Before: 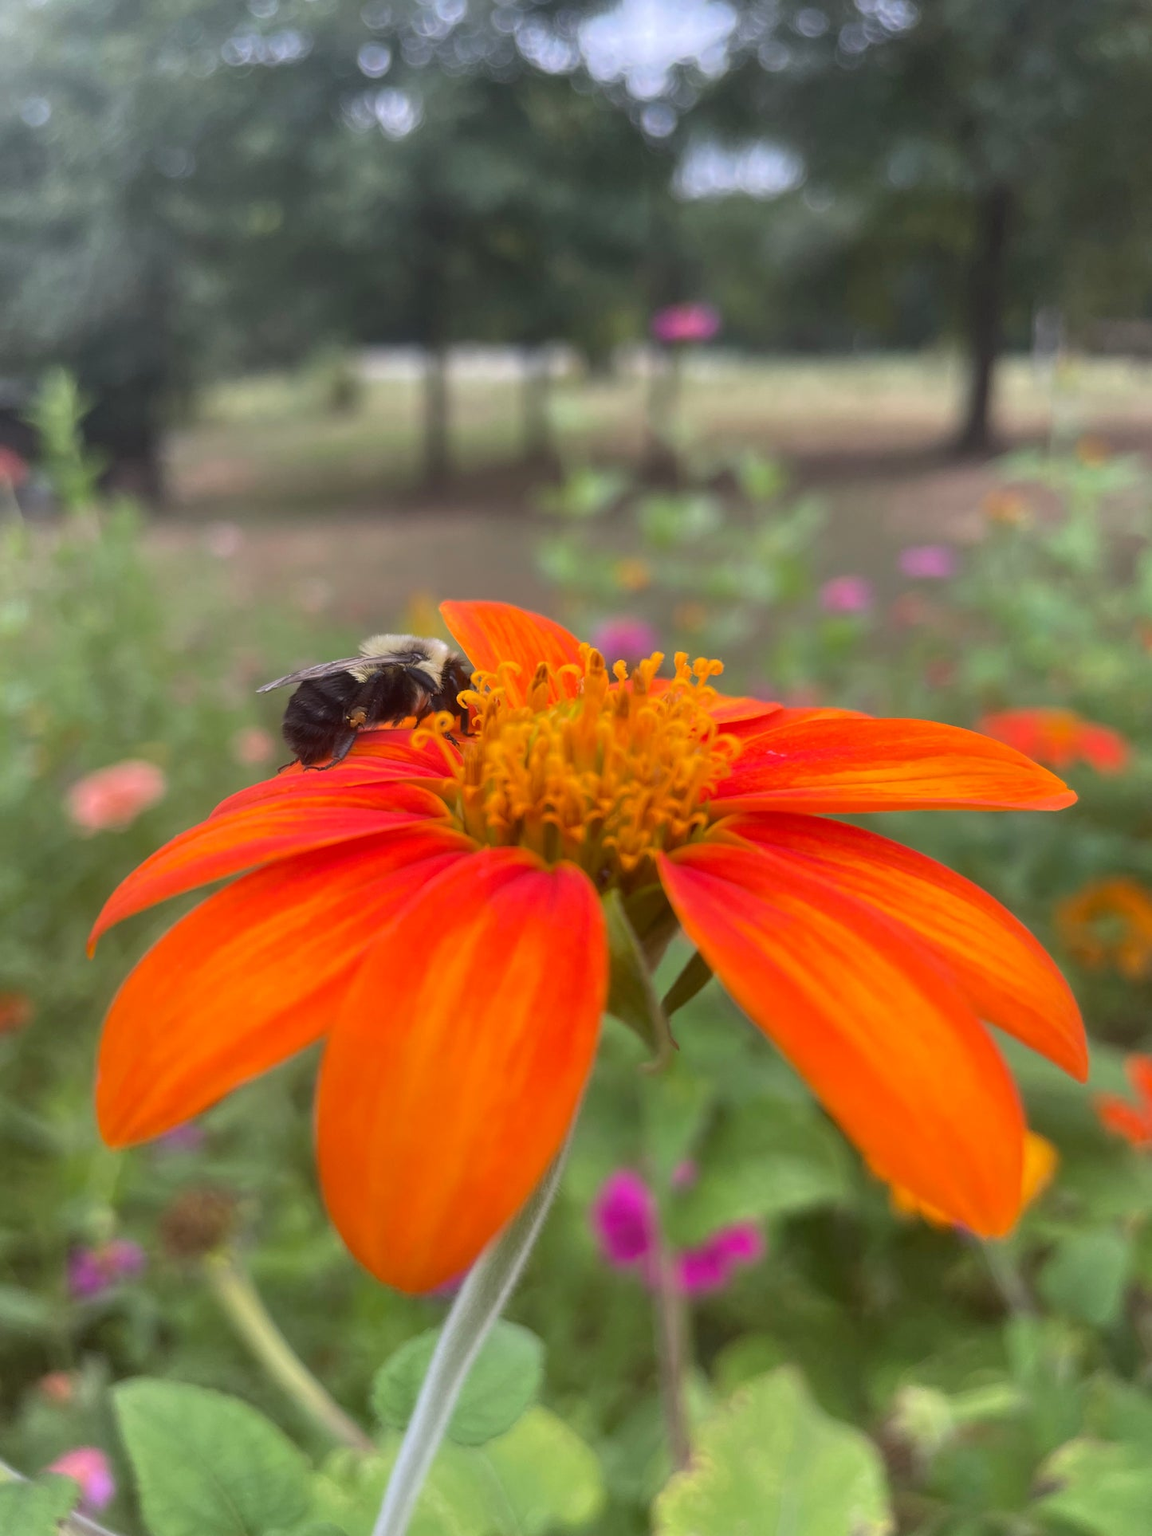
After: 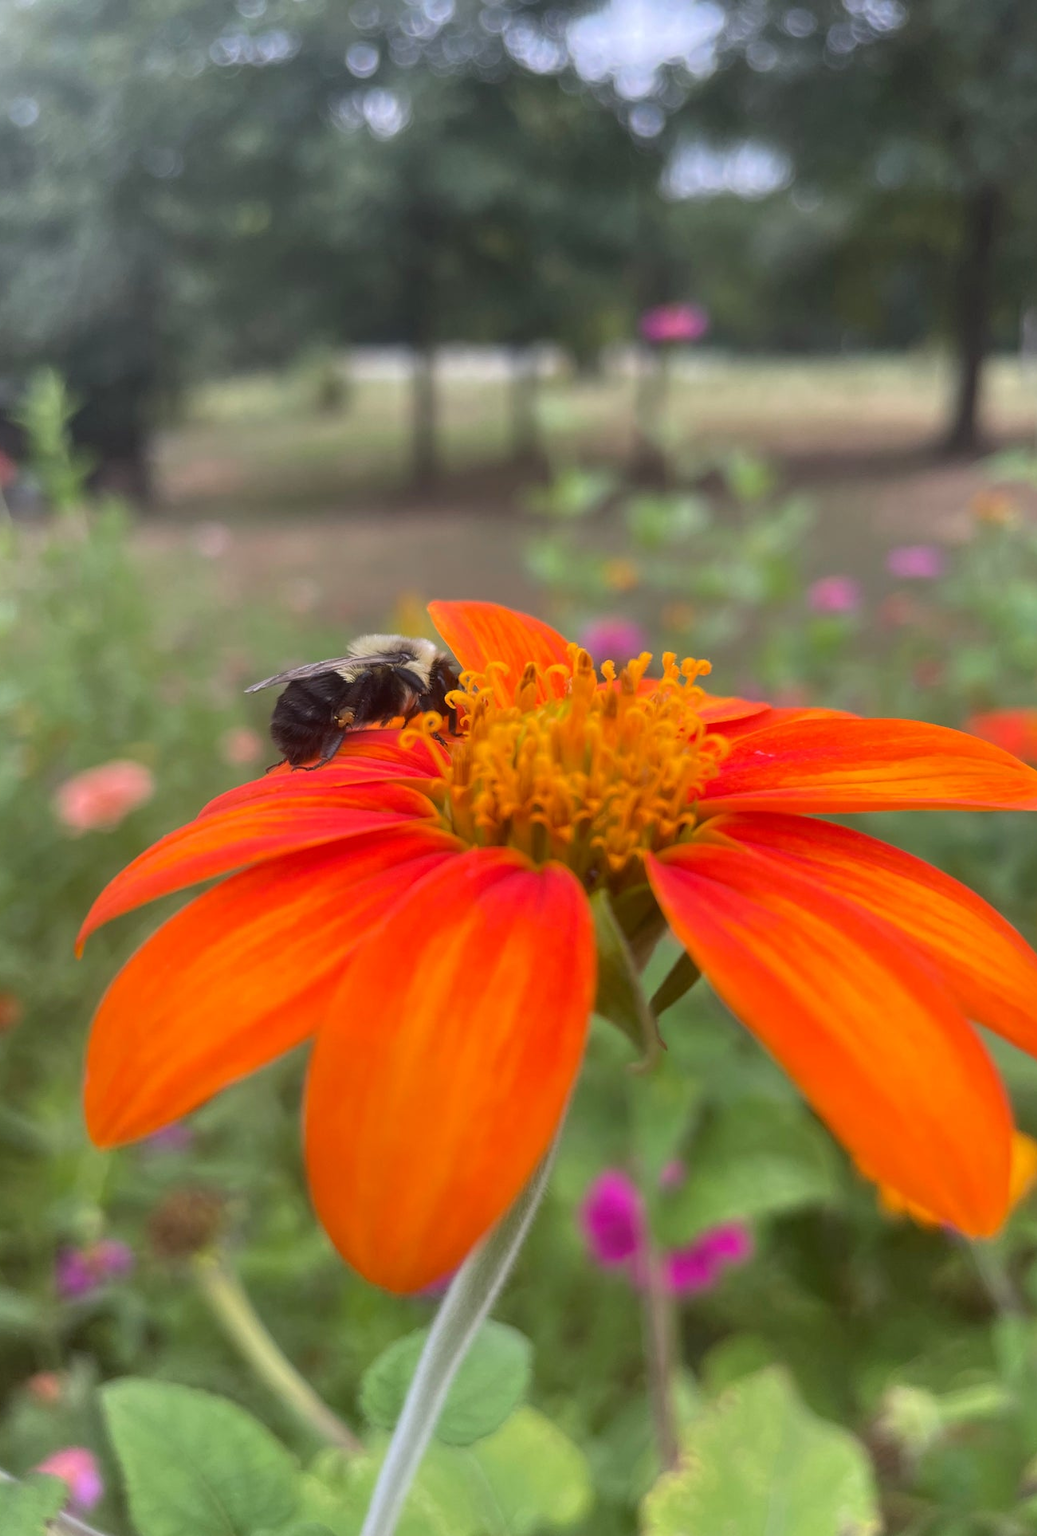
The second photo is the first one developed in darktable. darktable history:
crop and rotate: left 1.088%, right 8.807%
